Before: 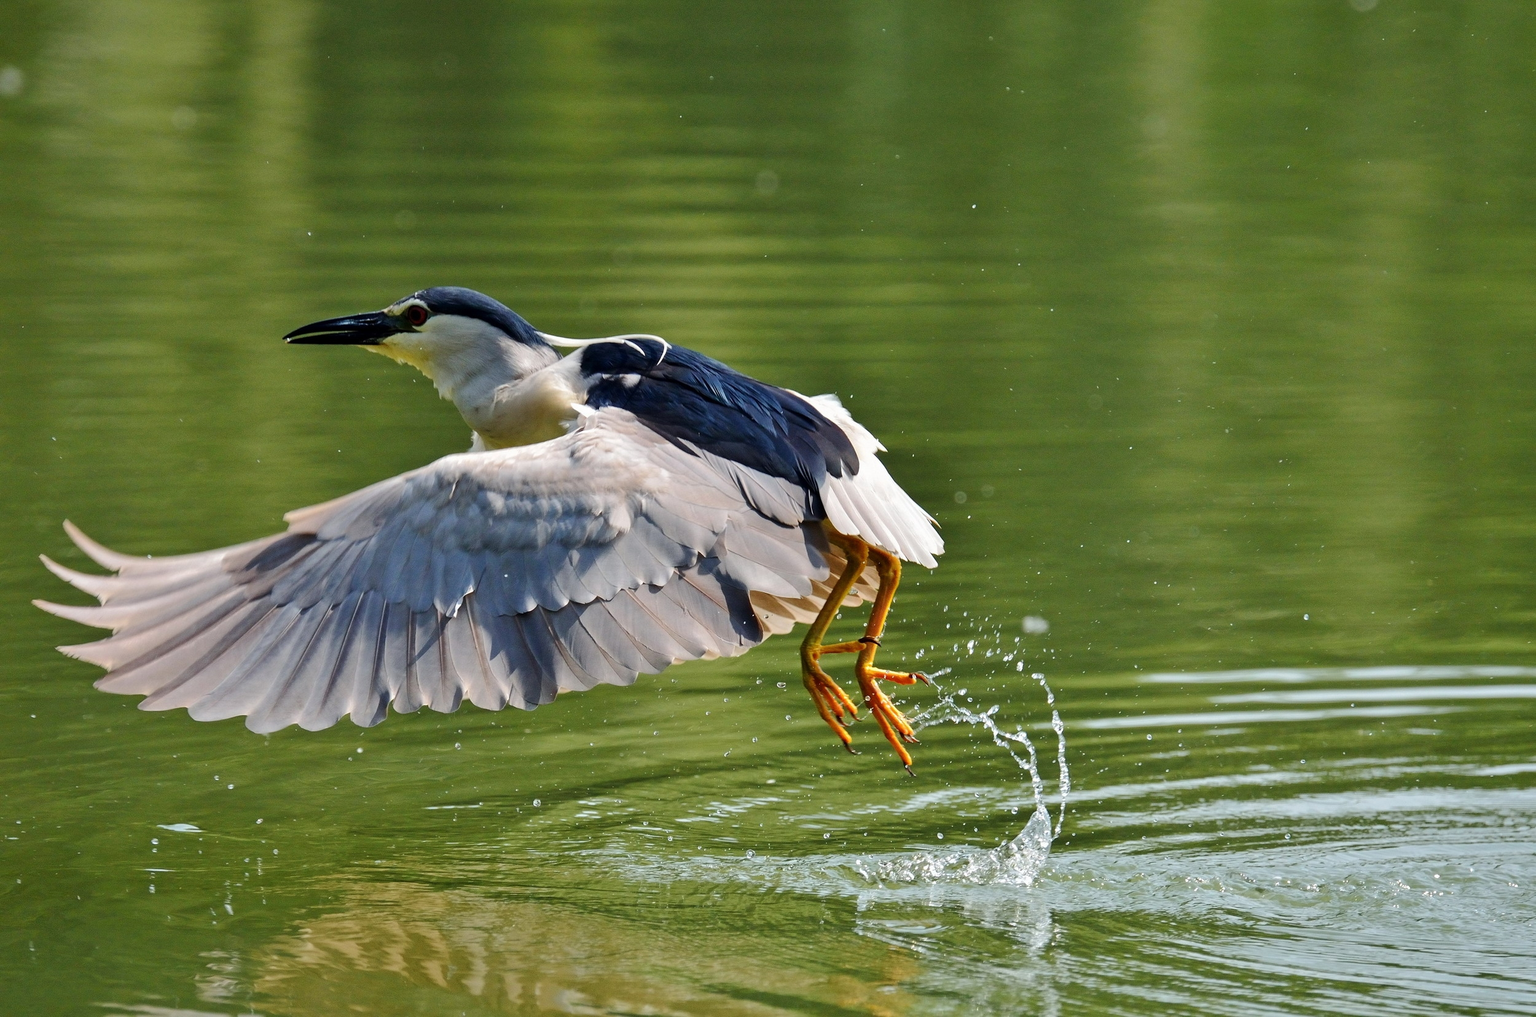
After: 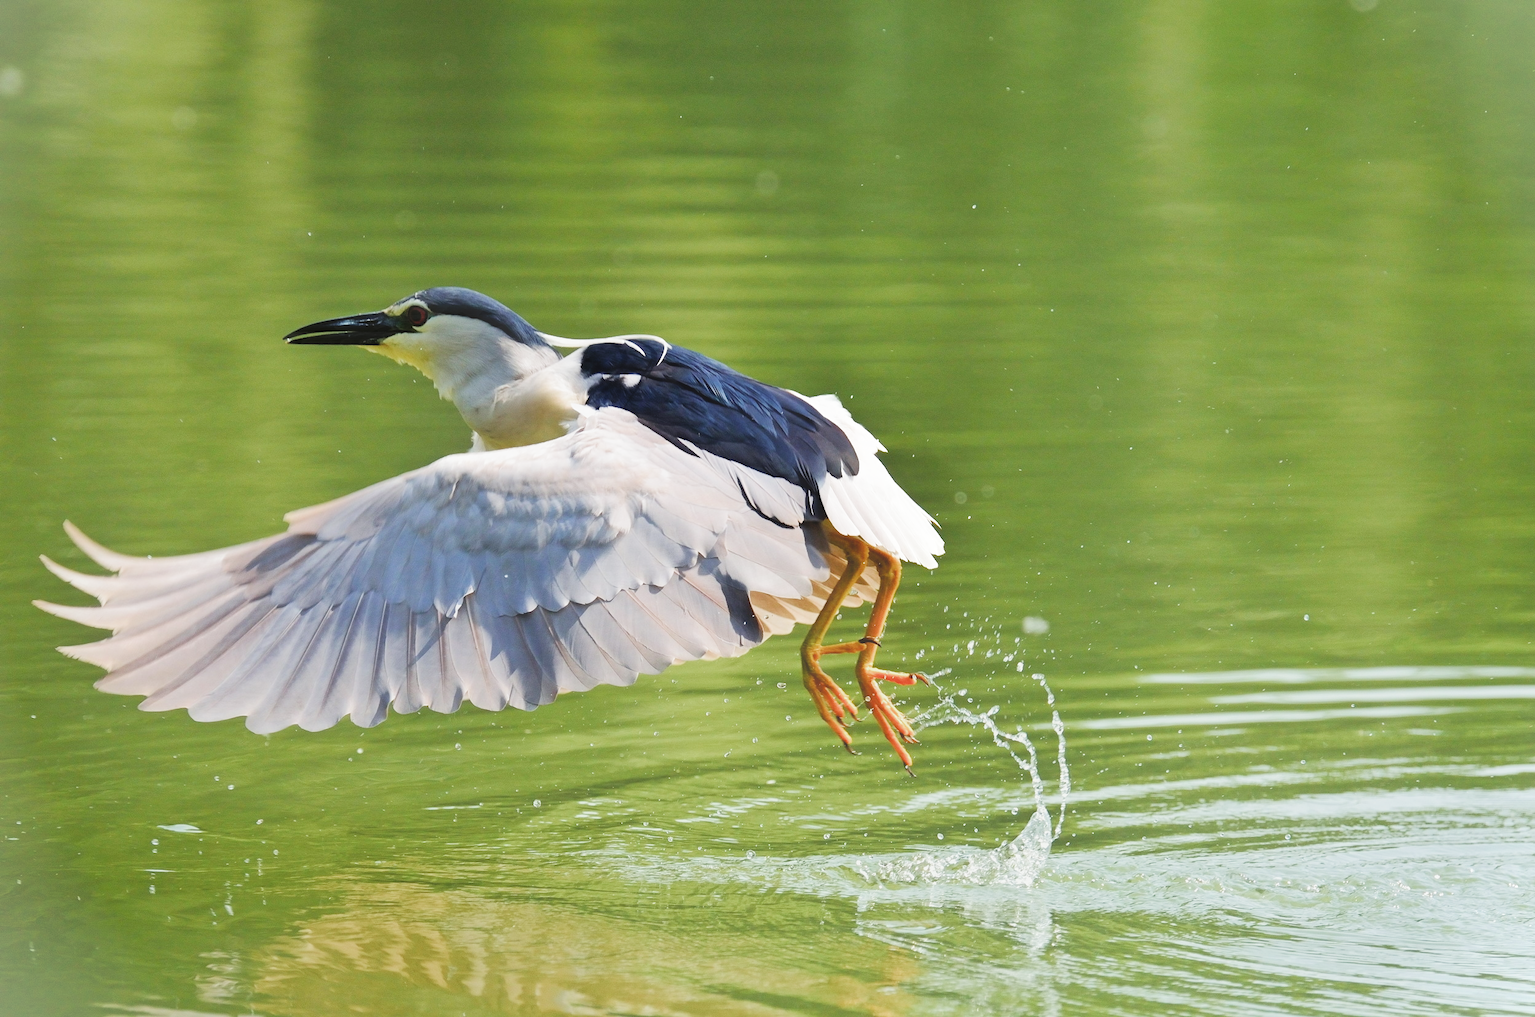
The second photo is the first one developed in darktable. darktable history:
filmic rgb: middle gray luminance 9.23%, black relative exposure -10.55 EV, white relative exposure 3.45 EV, threshold 6 EV, target black luminance 0%, hardness 5.98, latitude 59.69%, contrast 1.087, highlights saturation mix 5%, shadows ↔ highlights balance 29.23%, add noise in highlights 0, color science v3 (2019), use custom middle-gray values true, iterations of high-quality reconstruction 0, contrast in highlights soft, enable highlight reconstruction true
contrast equalizer: octaves 7, y [[0.6 ×6], [0.55 ×6], [0 ×6], [0 ×6], [0 ×6]], mix -1
vignetting: fall-off start 100%, brightness 0.3, saturation 0
